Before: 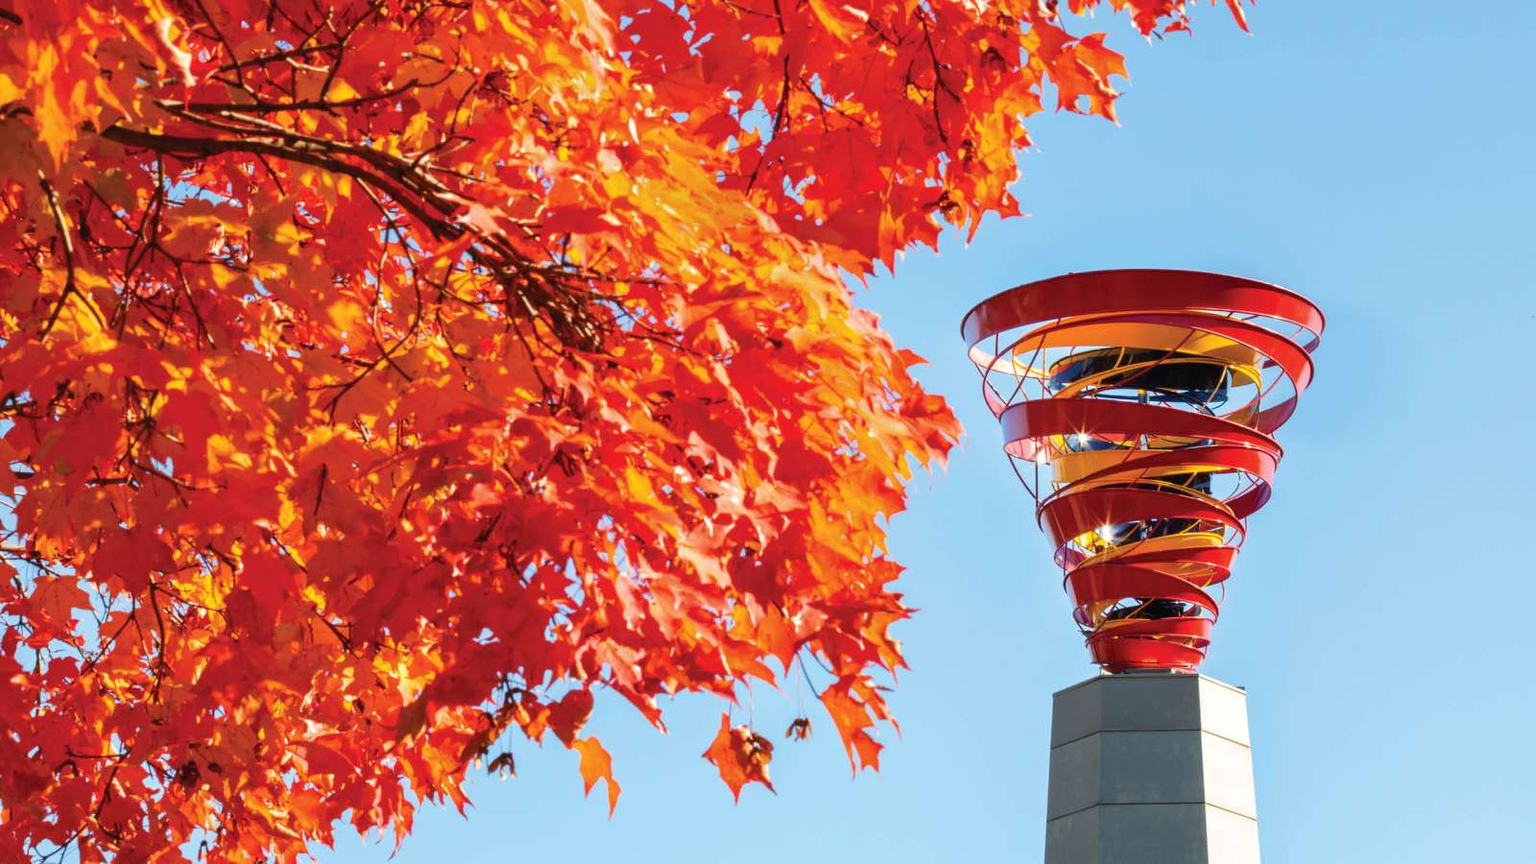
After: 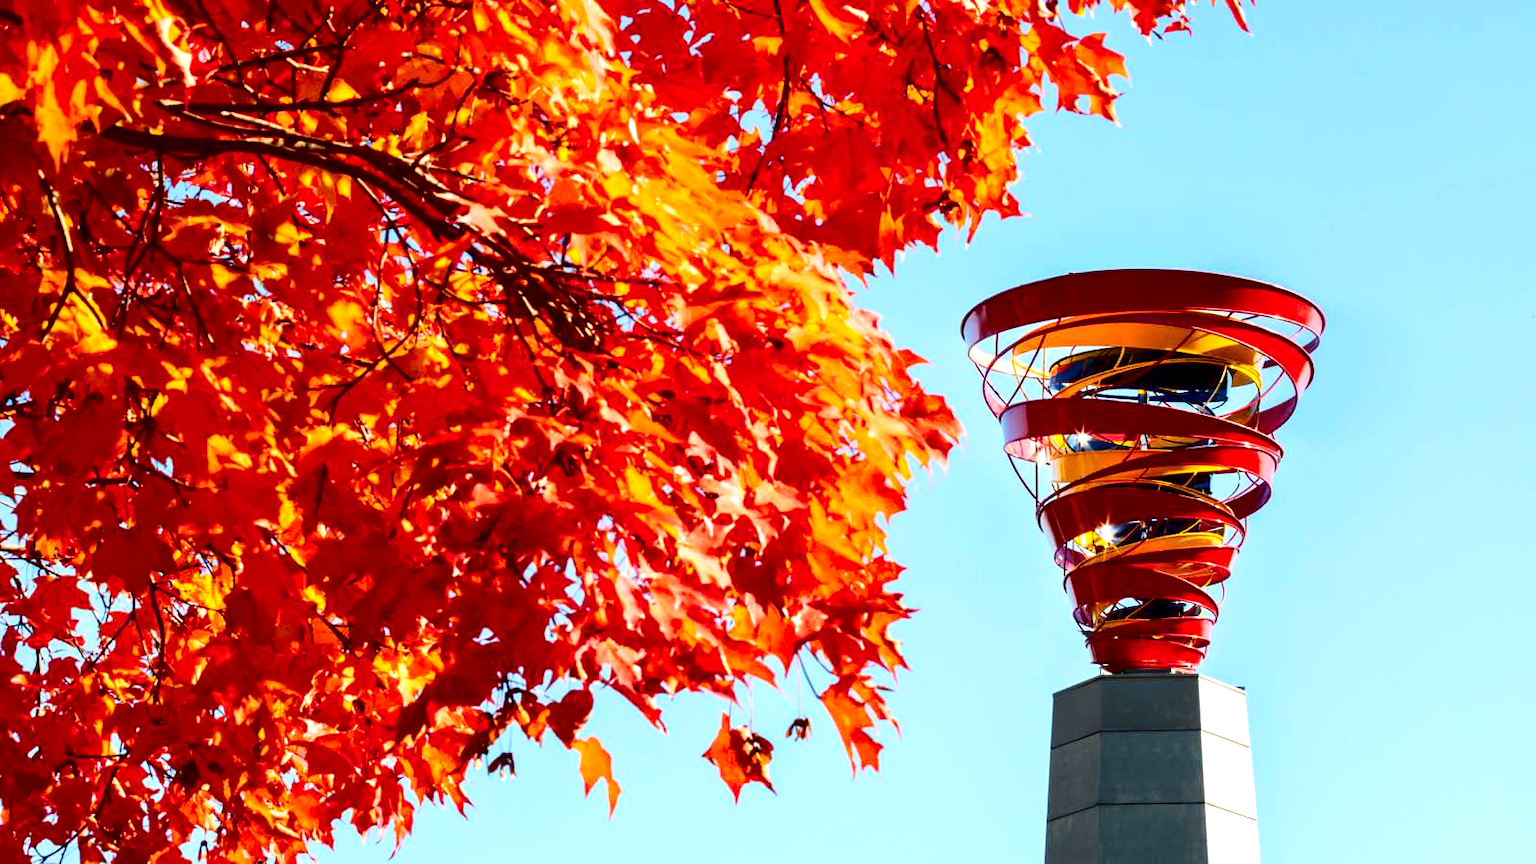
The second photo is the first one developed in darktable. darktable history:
contrast brightness saturation: contrast 0.241, brightness -0.232, saturation 0.145
exposure: black level correction 0.005, exposure 0.409 EV, compensate highlight preservation false
